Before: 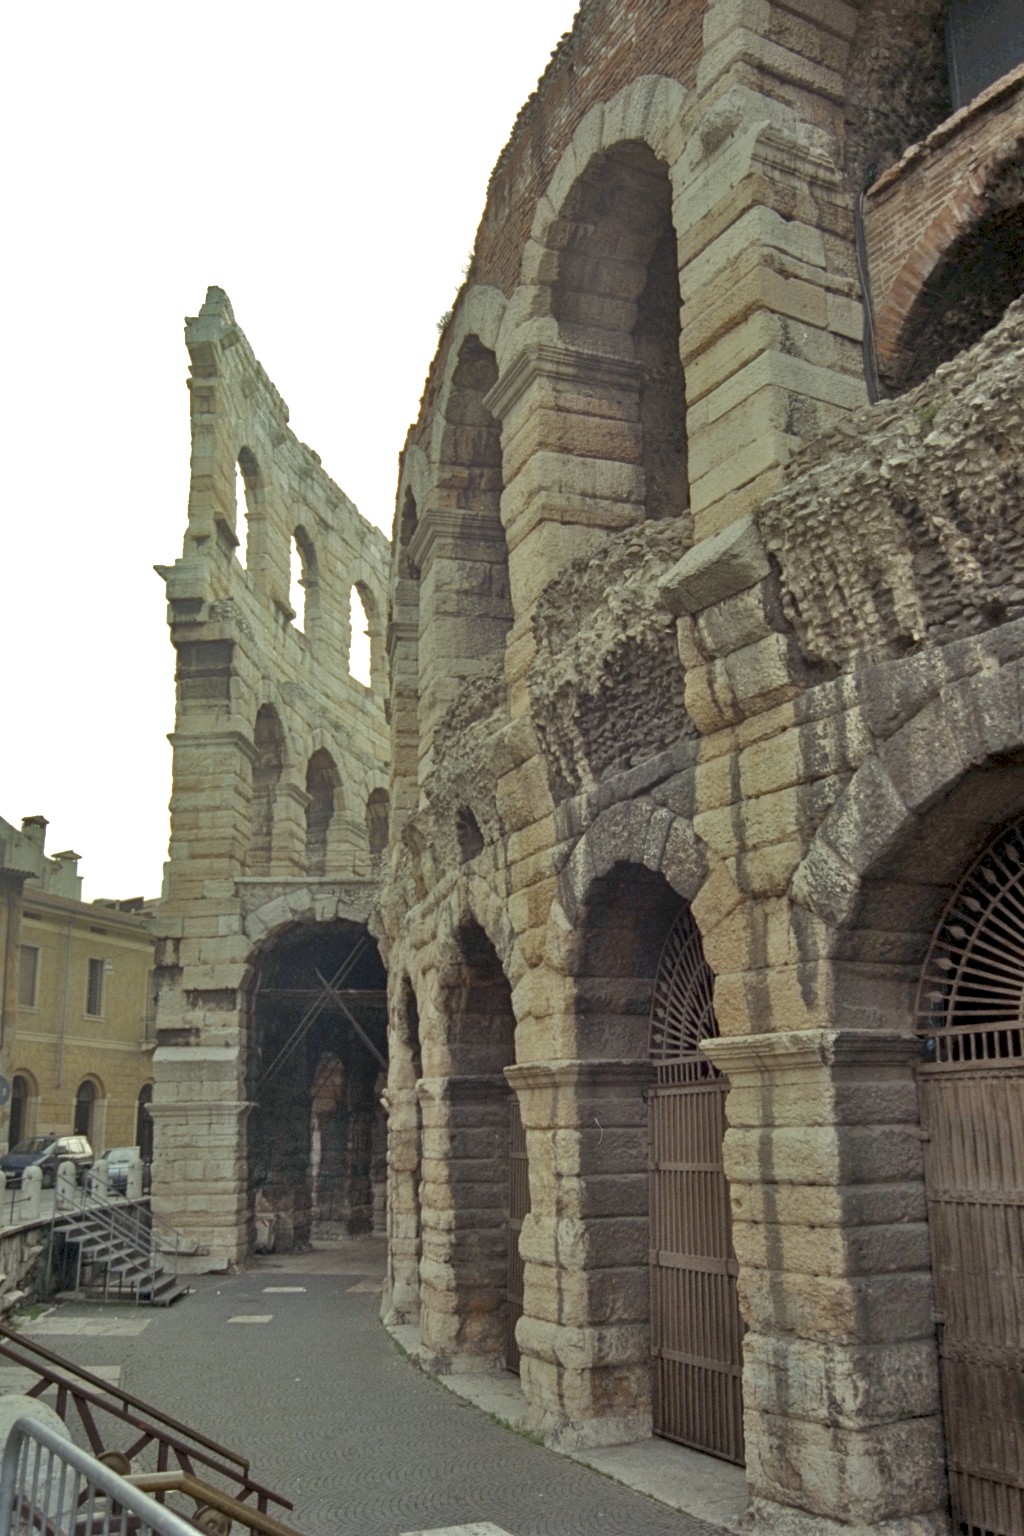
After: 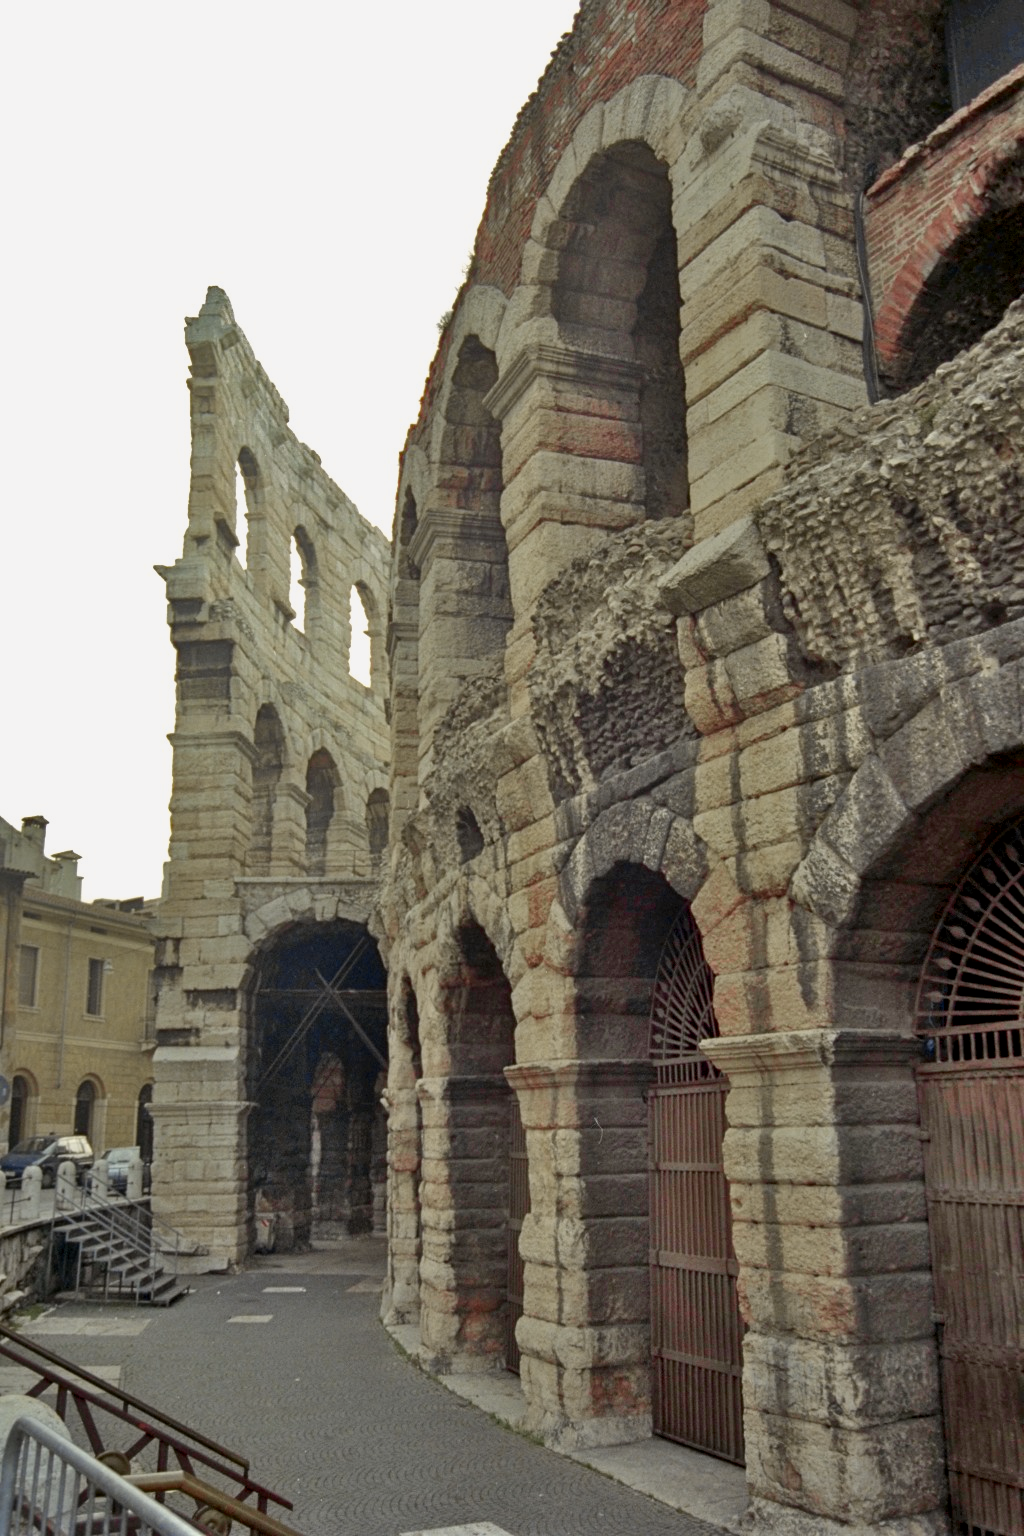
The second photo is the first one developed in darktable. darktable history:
tone curve: curves: ch0 [(0, 0) (0.087, 0.054) (0.281, 0.245) (0.532, 0.514) (0.835, 0.818) (0.994, 0.955)]; ch1 [(0, 0) (0.27, 0.195) (0.406, 0.435) (0.452, 0.474) (0.495, 0.5) (0.514, 0.508) (0.537, 0.556) (0.654, 0.689) (1, 1)]; ch2 [(0, 0) (0.269, 0.299) (0.459, 0.441) (0.498, 0.499) (0.523, 0.52) (0.551, 0.549) (0.633, 0.625) (0.659, 0.681) (0.718, 0.764) (1, 1)], color space Lab, independent channels, preserve colors none
